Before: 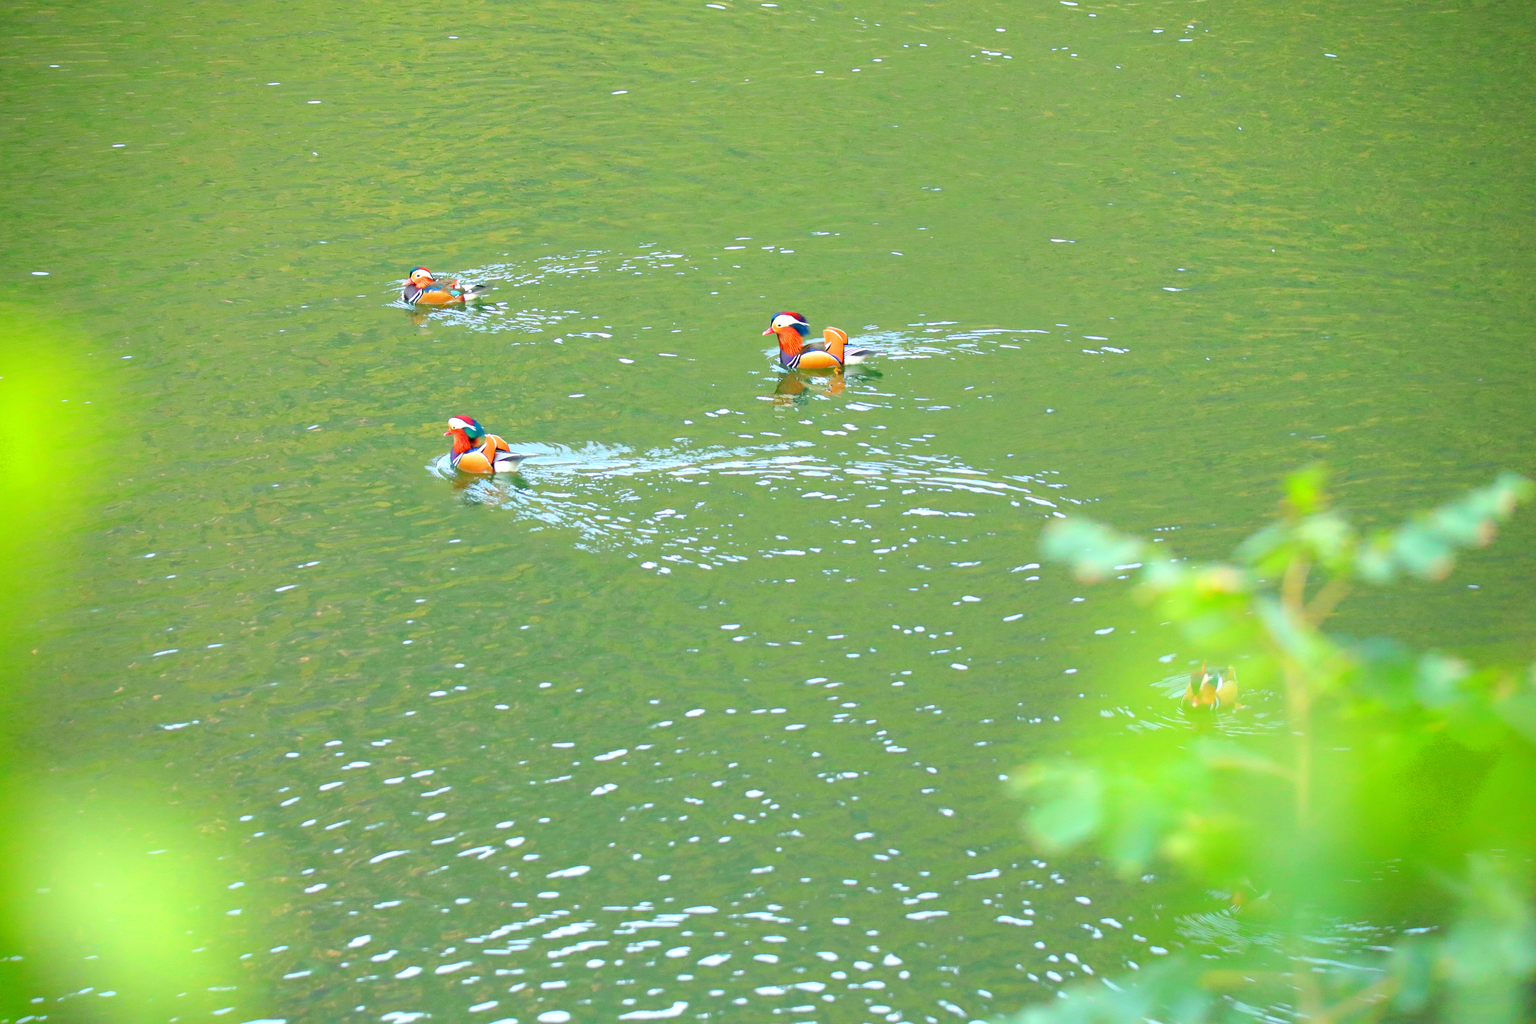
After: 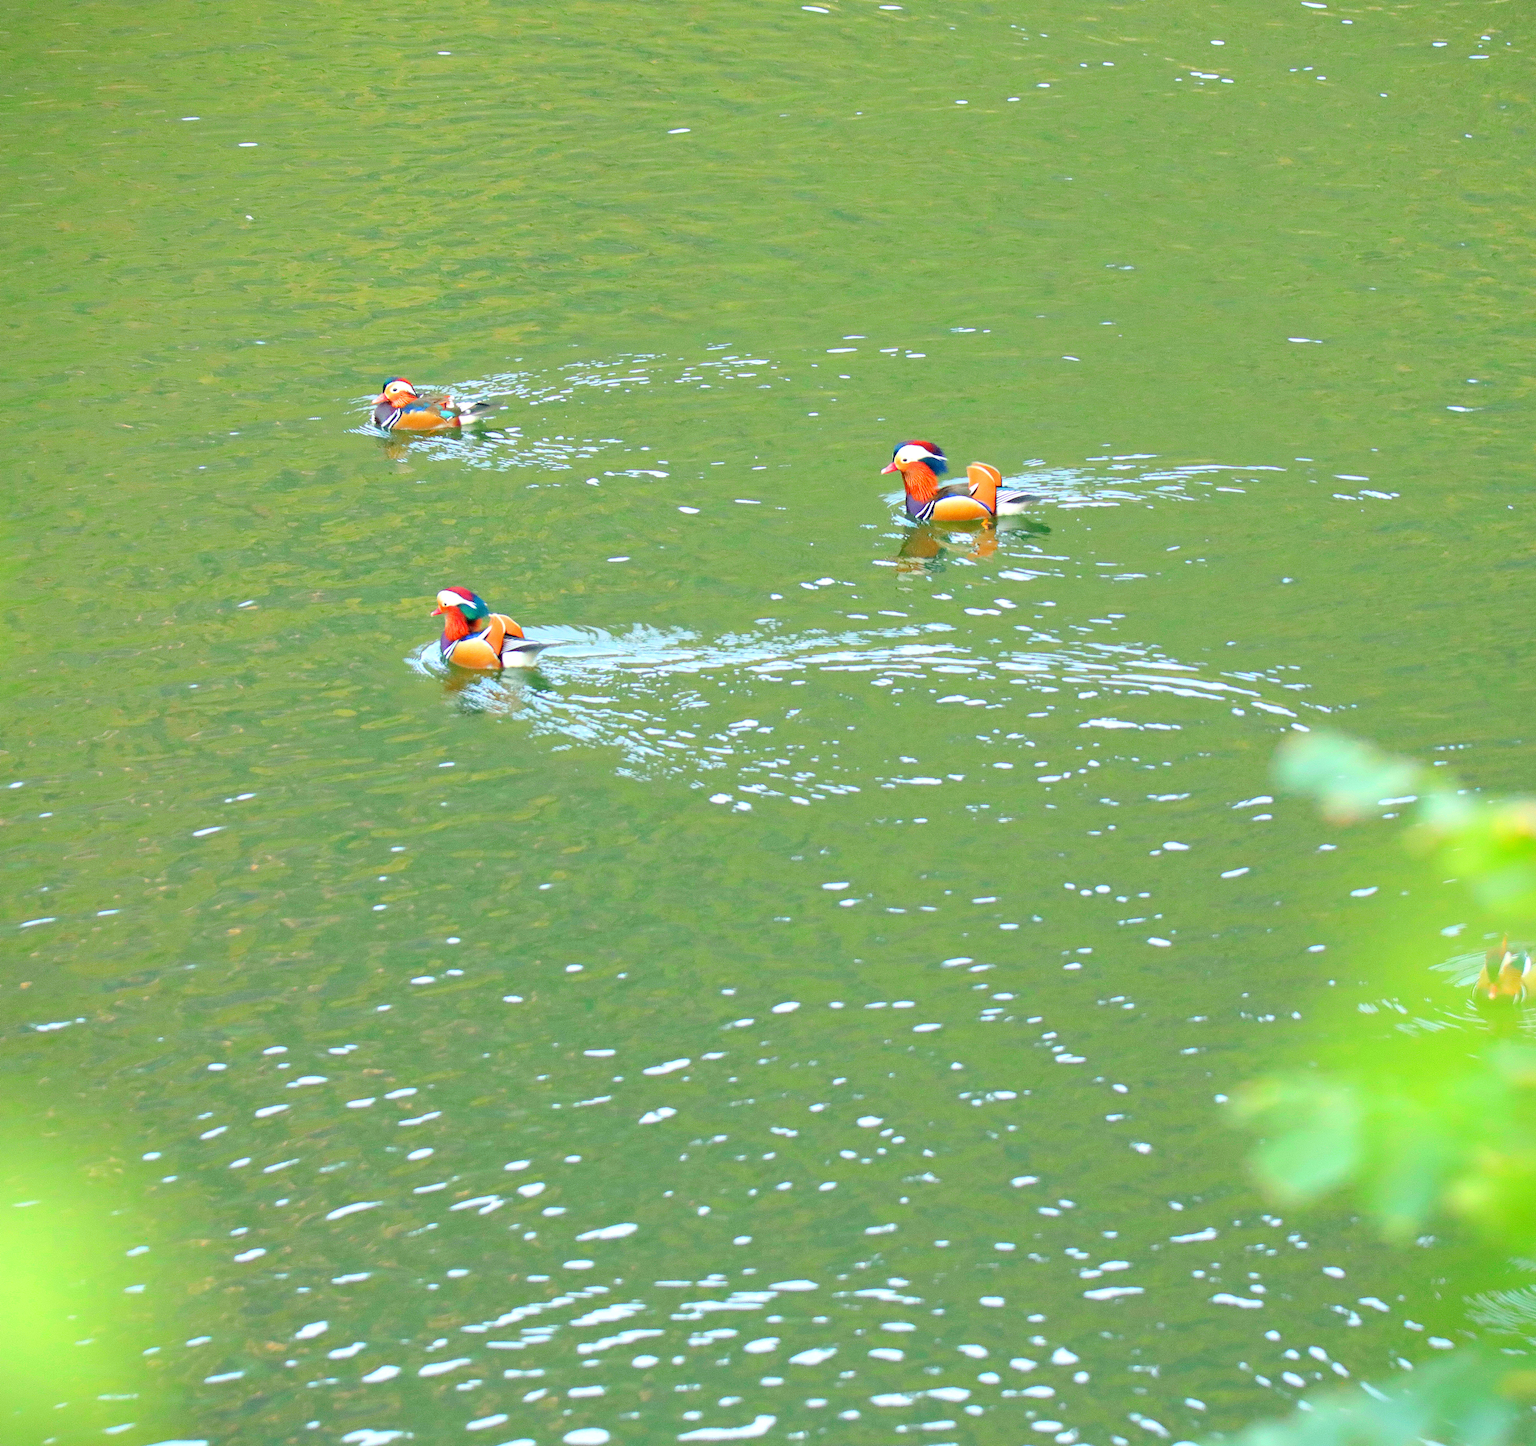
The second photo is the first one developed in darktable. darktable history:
crop and rotate: left 9.061%, right 20.142%
shadows and highlights: shadows 30.86, highlights 0, soften with gaussian
